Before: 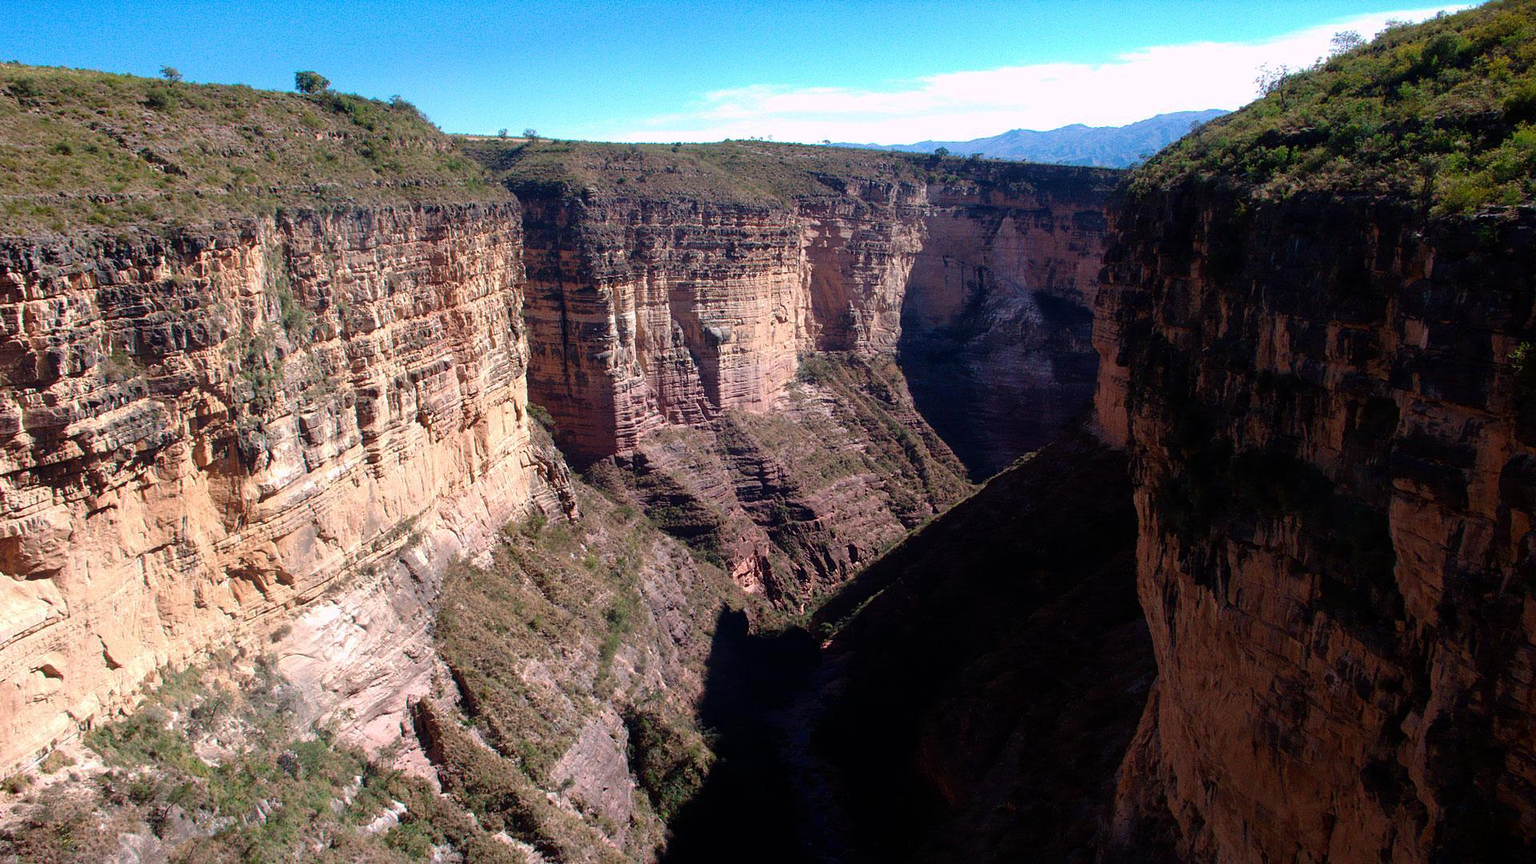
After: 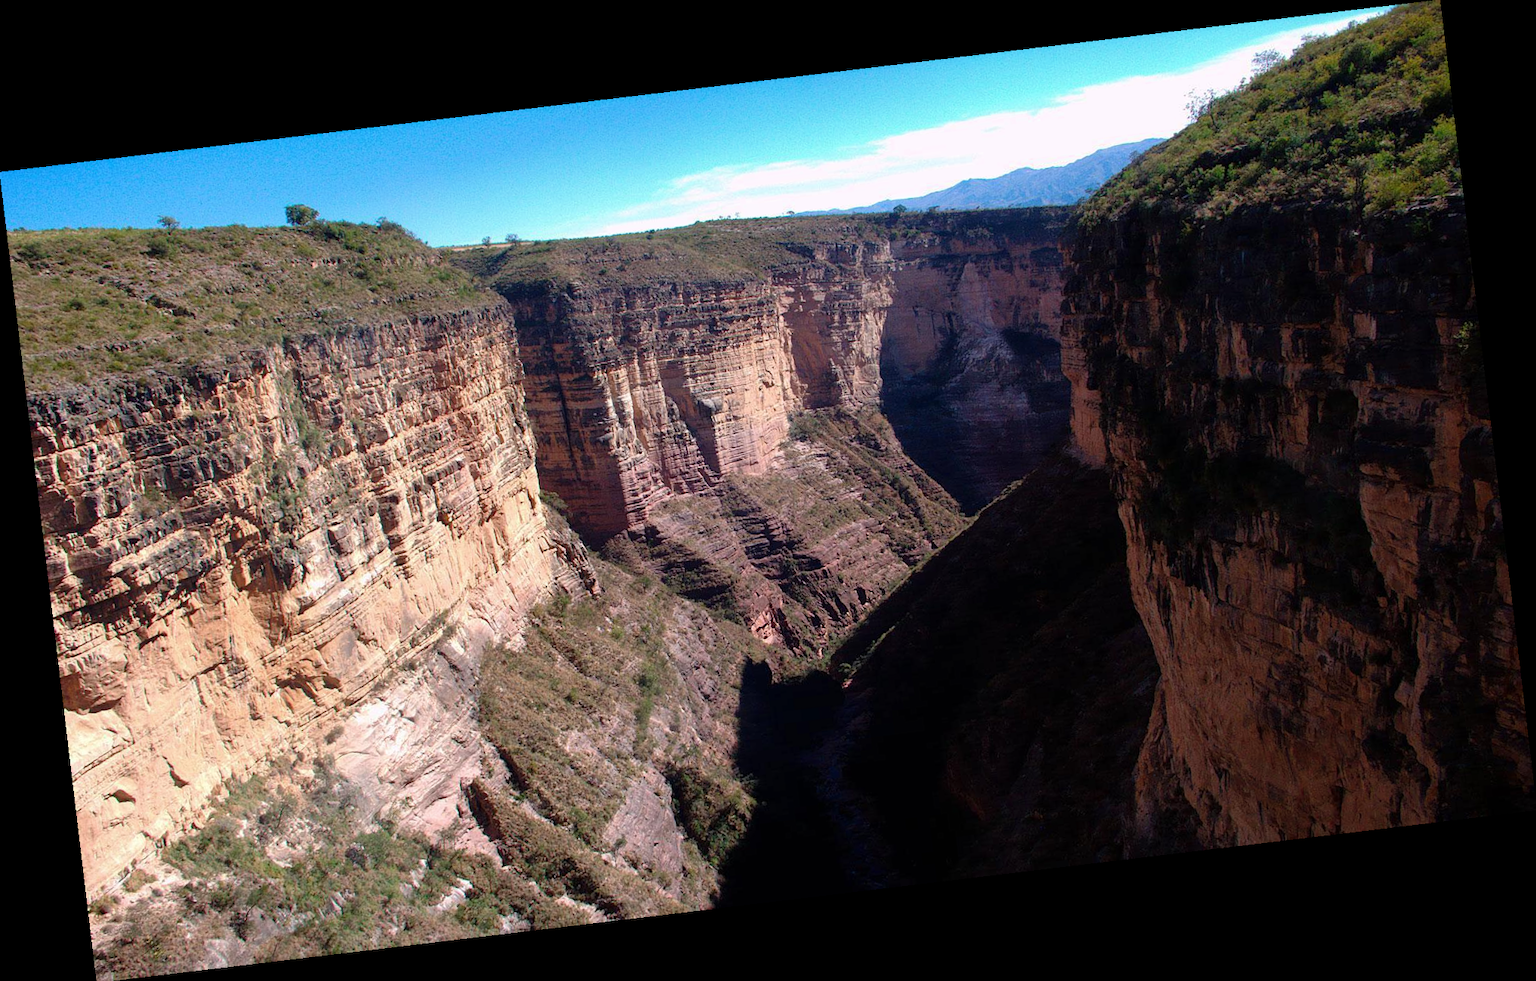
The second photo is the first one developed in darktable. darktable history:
rotate and perspective: rotation -6.83°, automatic cropping off
shadows and highlights: shadows 25, highlights -25
